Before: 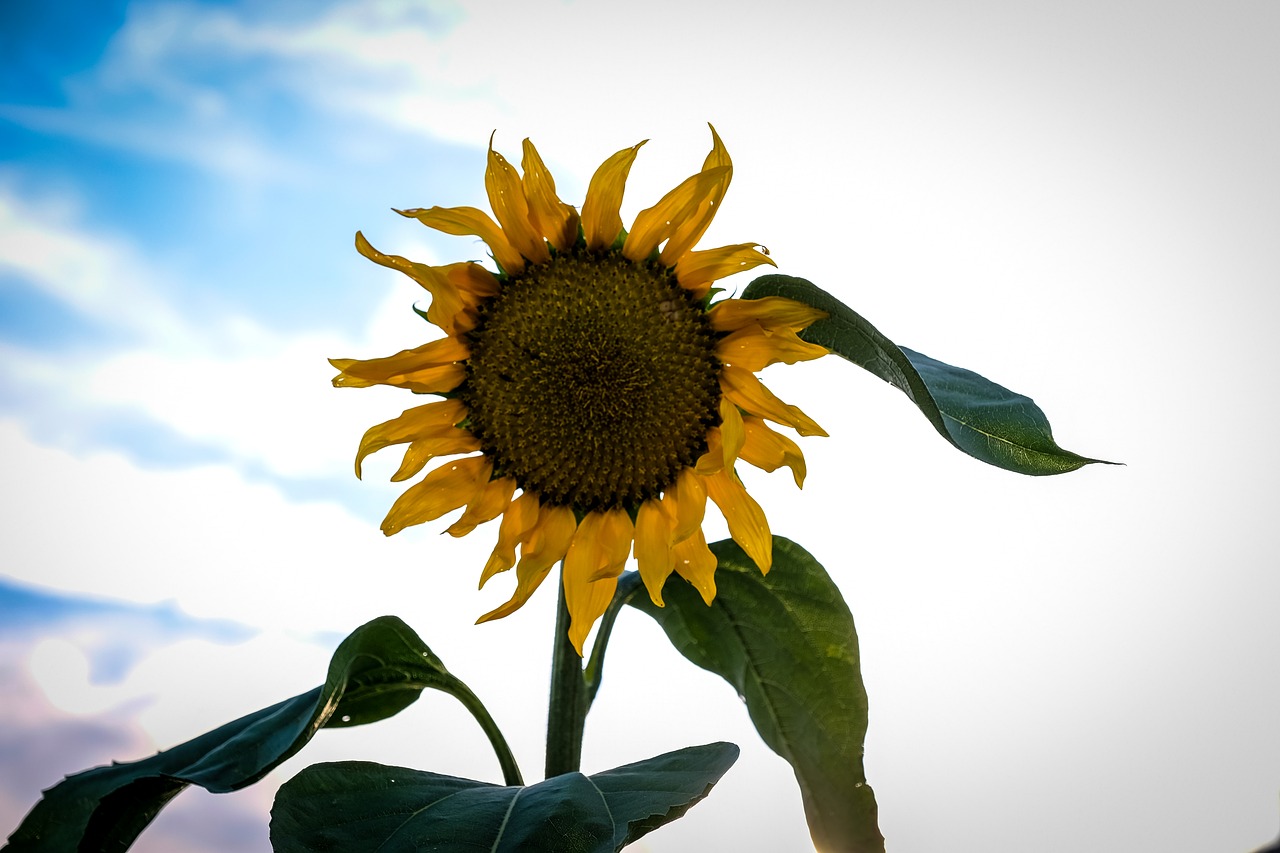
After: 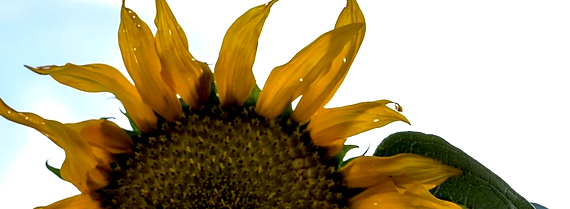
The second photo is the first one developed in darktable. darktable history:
crop: left 28.722%, top 16.8%, right 26.709%, bottom 58.045%
exposure: black level correction 0.007, exposure 0.16 EV, compensate exposure bias true, compensate highlight preservation false
